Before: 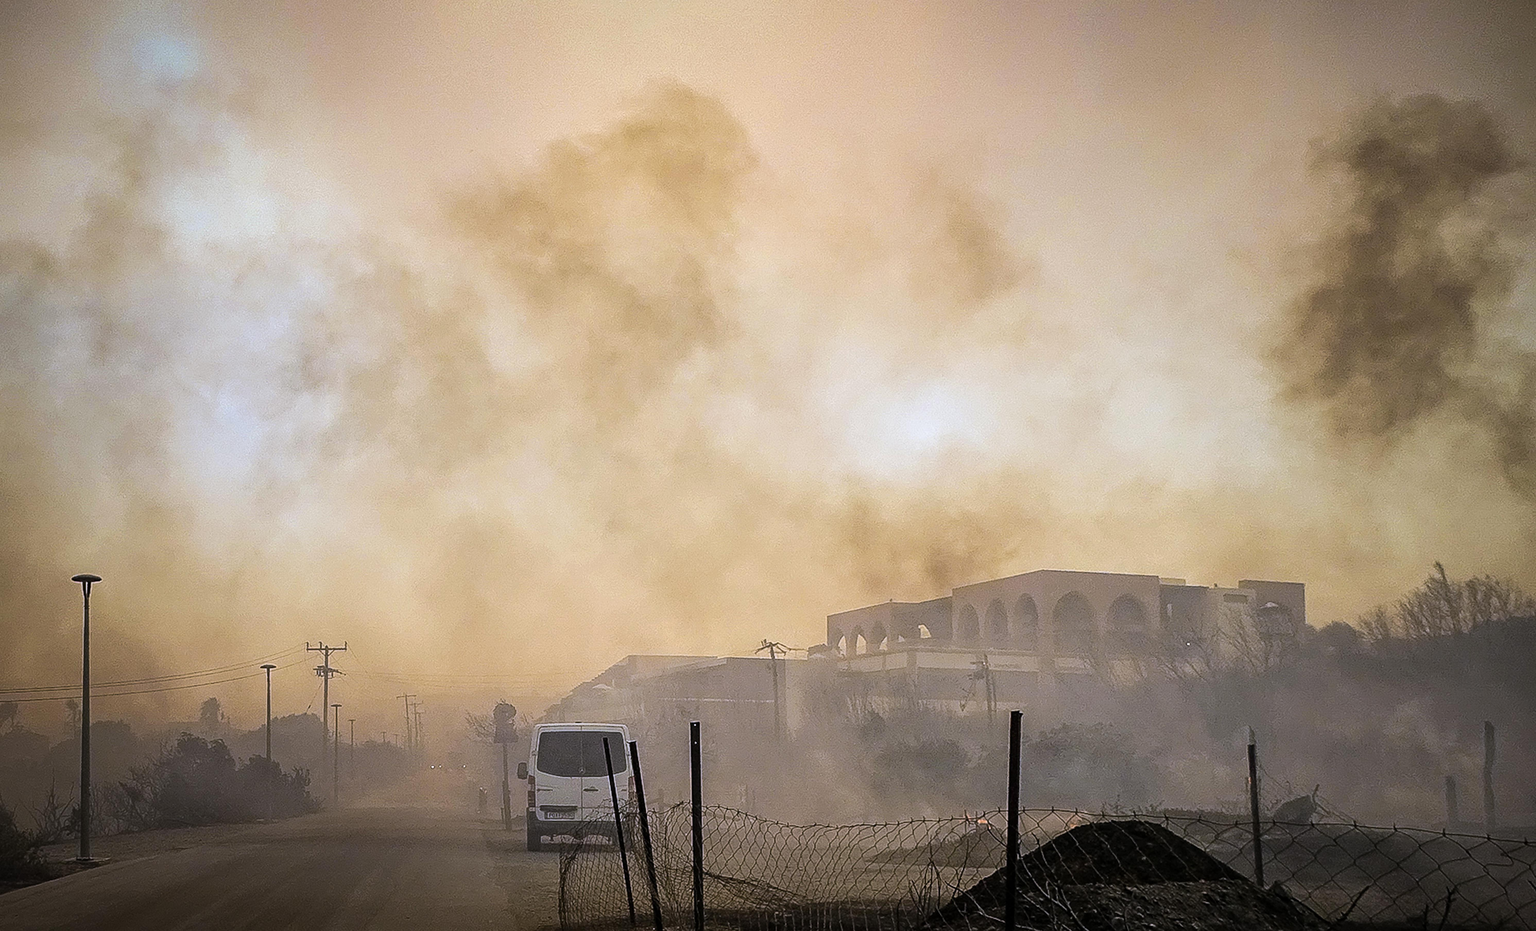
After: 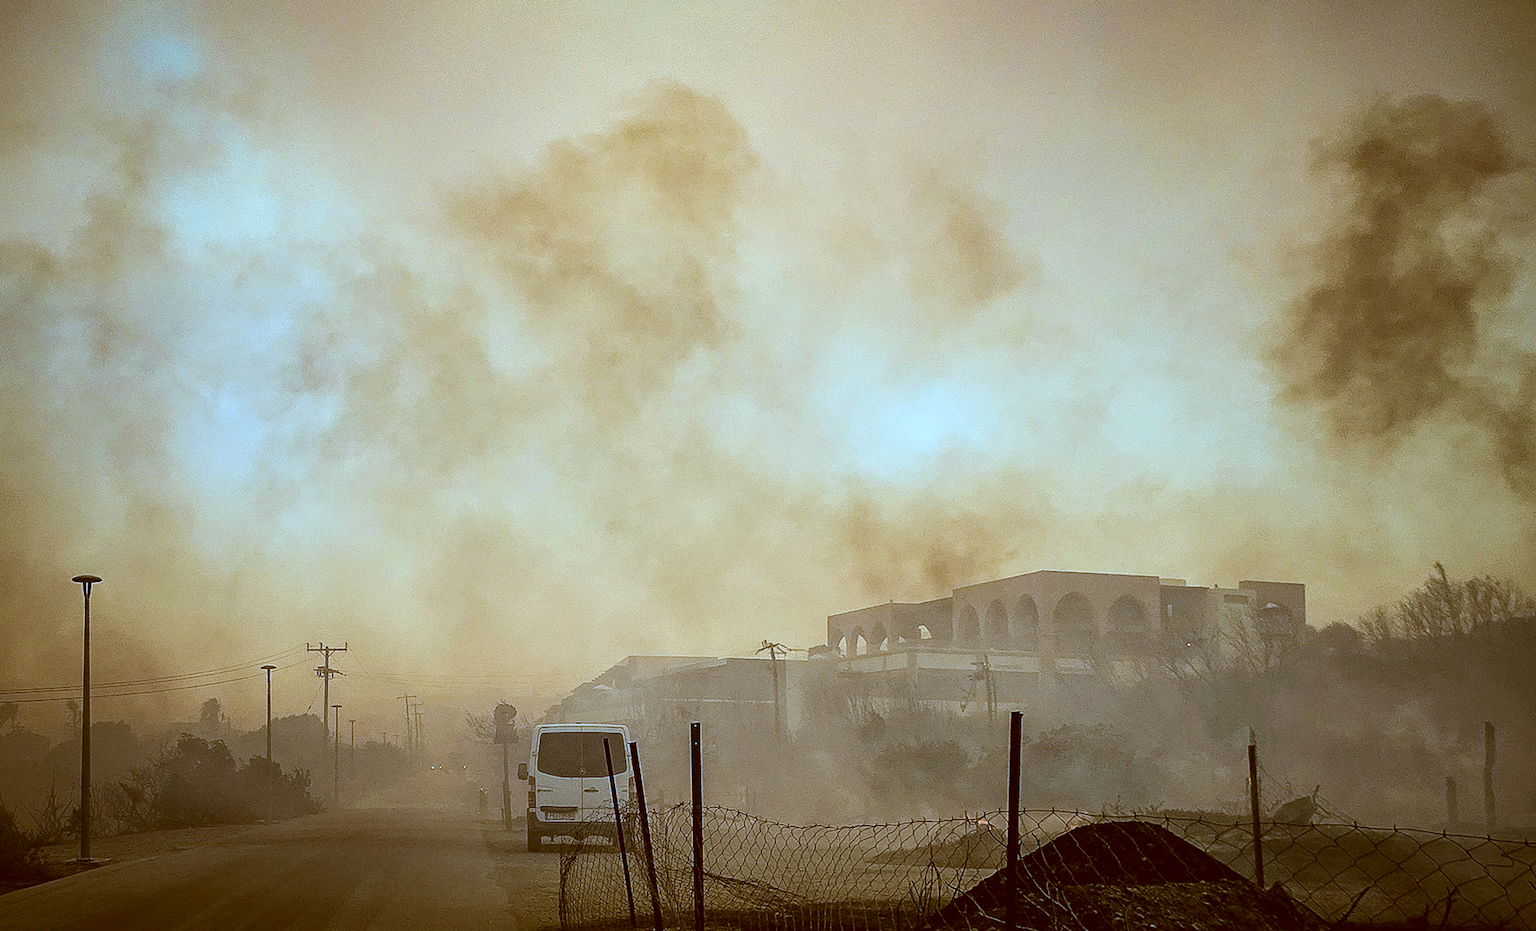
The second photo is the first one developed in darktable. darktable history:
grain: coarseness 0.09 ISO
color correction: highlights a* -14.62, highlights b* -16.22, shadows a* 10.12, shadows b* 29.4
